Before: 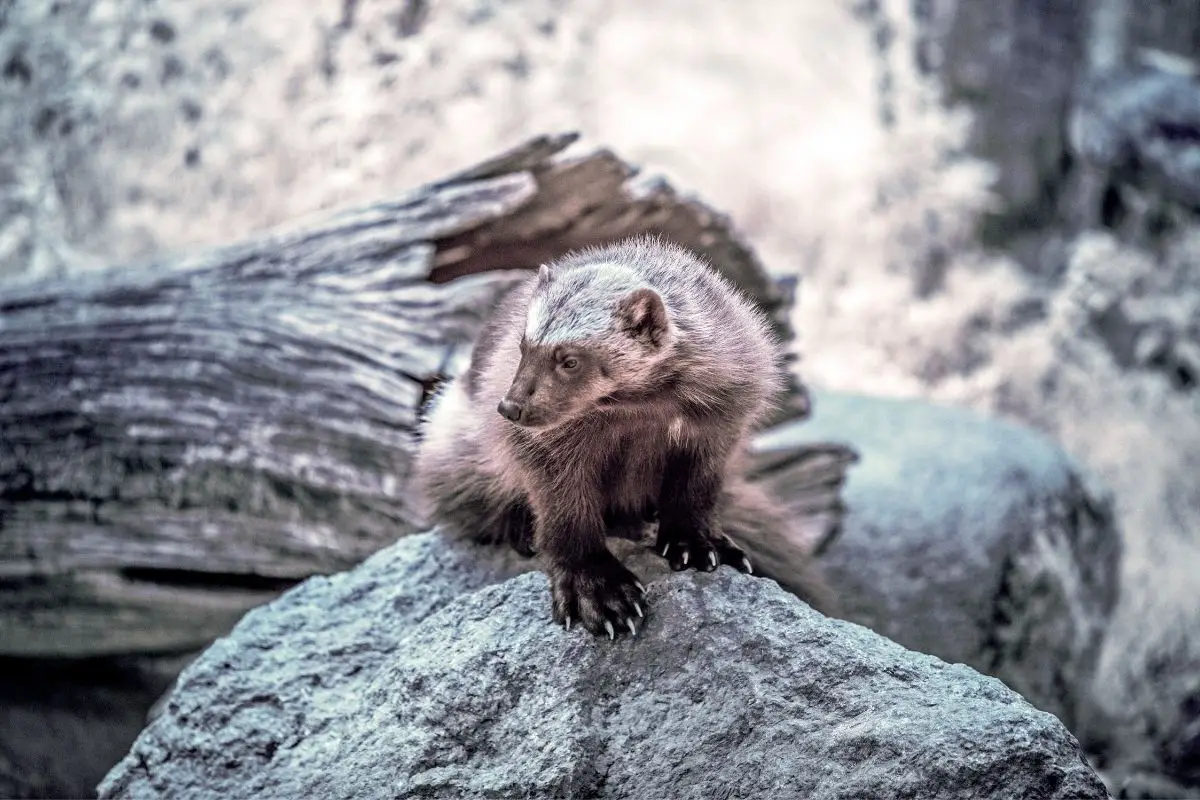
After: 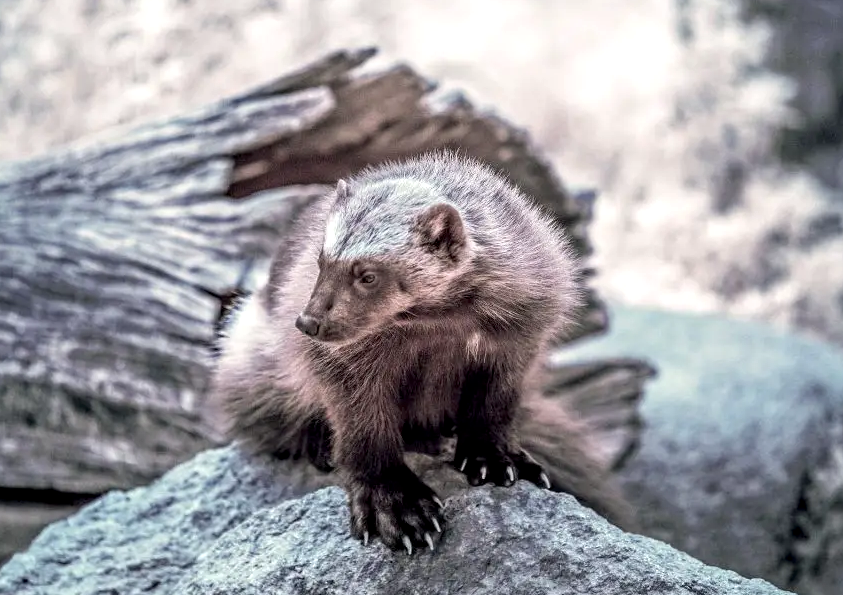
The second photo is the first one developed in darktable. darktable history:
local contrast: highlights 106%, shadows 99%, detail 119%, midtone range 0.2
crop and rotate: left 16.864%, top 10.81%, right 12.878%, bottom 14.732%
exposure: black level correction 0.001, compensate highlight preservation false
